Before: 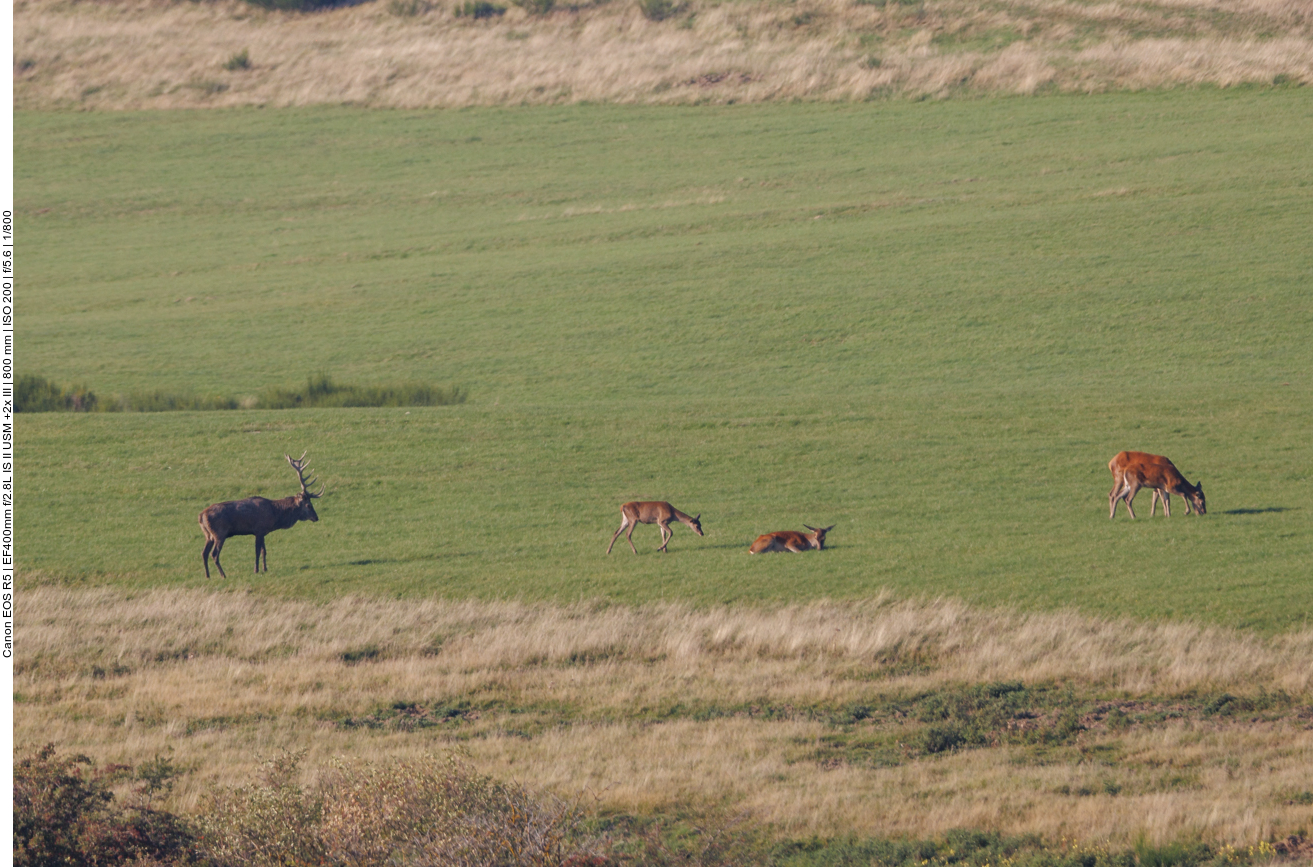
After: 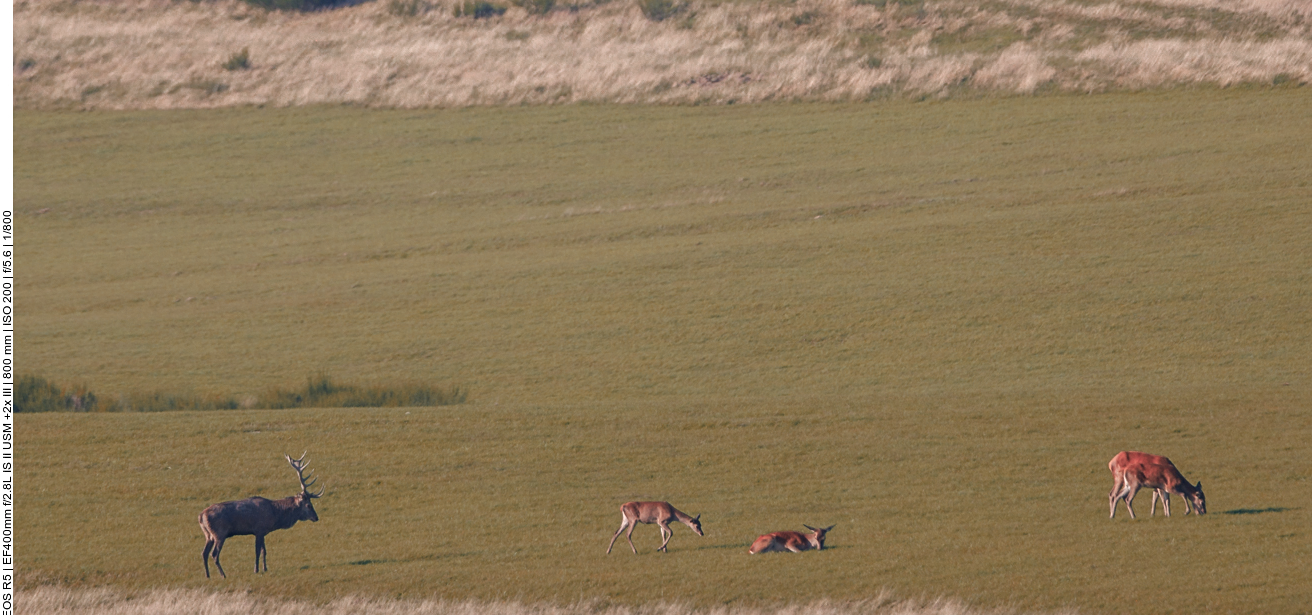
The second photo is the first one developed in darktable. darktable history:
color zones: curves: ch0 [(0.006, 0.385) (0.143, 0.563) (0.243, 0.321) (0.352, 0.464) (0.516, 0.456) (0.625, 0.5) (0.75, 0.5) (0.875, 0.5)]; ch1 [(0, 0.5) (0.134, 0.504) (0.246, 0.463) (0.421, 0.515) (0.5, 0.56) (0.625, 0.5) (0.75, 0.5) (0.875, 0.5)]; ch2 [(0, 0.5) (0.131, 0.426) (0.307, 0.289) (0.38, 0.188) (0.513, 0.216) (0.625, 0.548) (0.75, 0.468) (0.838, 0.396) (0.971, 0.311)]
crop: right 0%, bottom 29.028%
sharpen: amount 0.201
